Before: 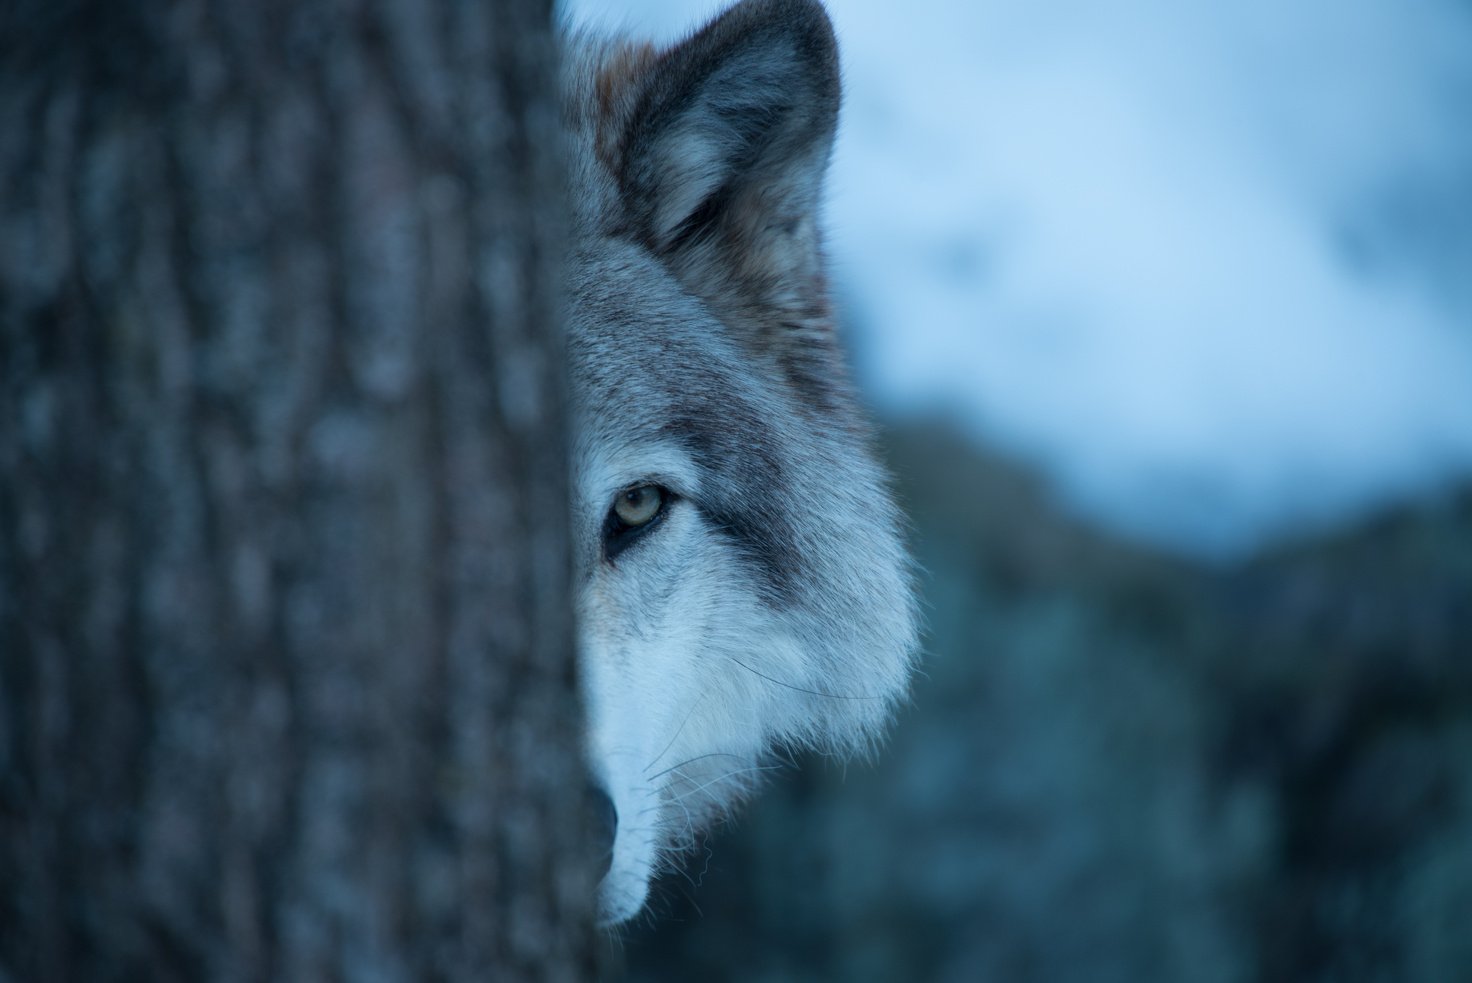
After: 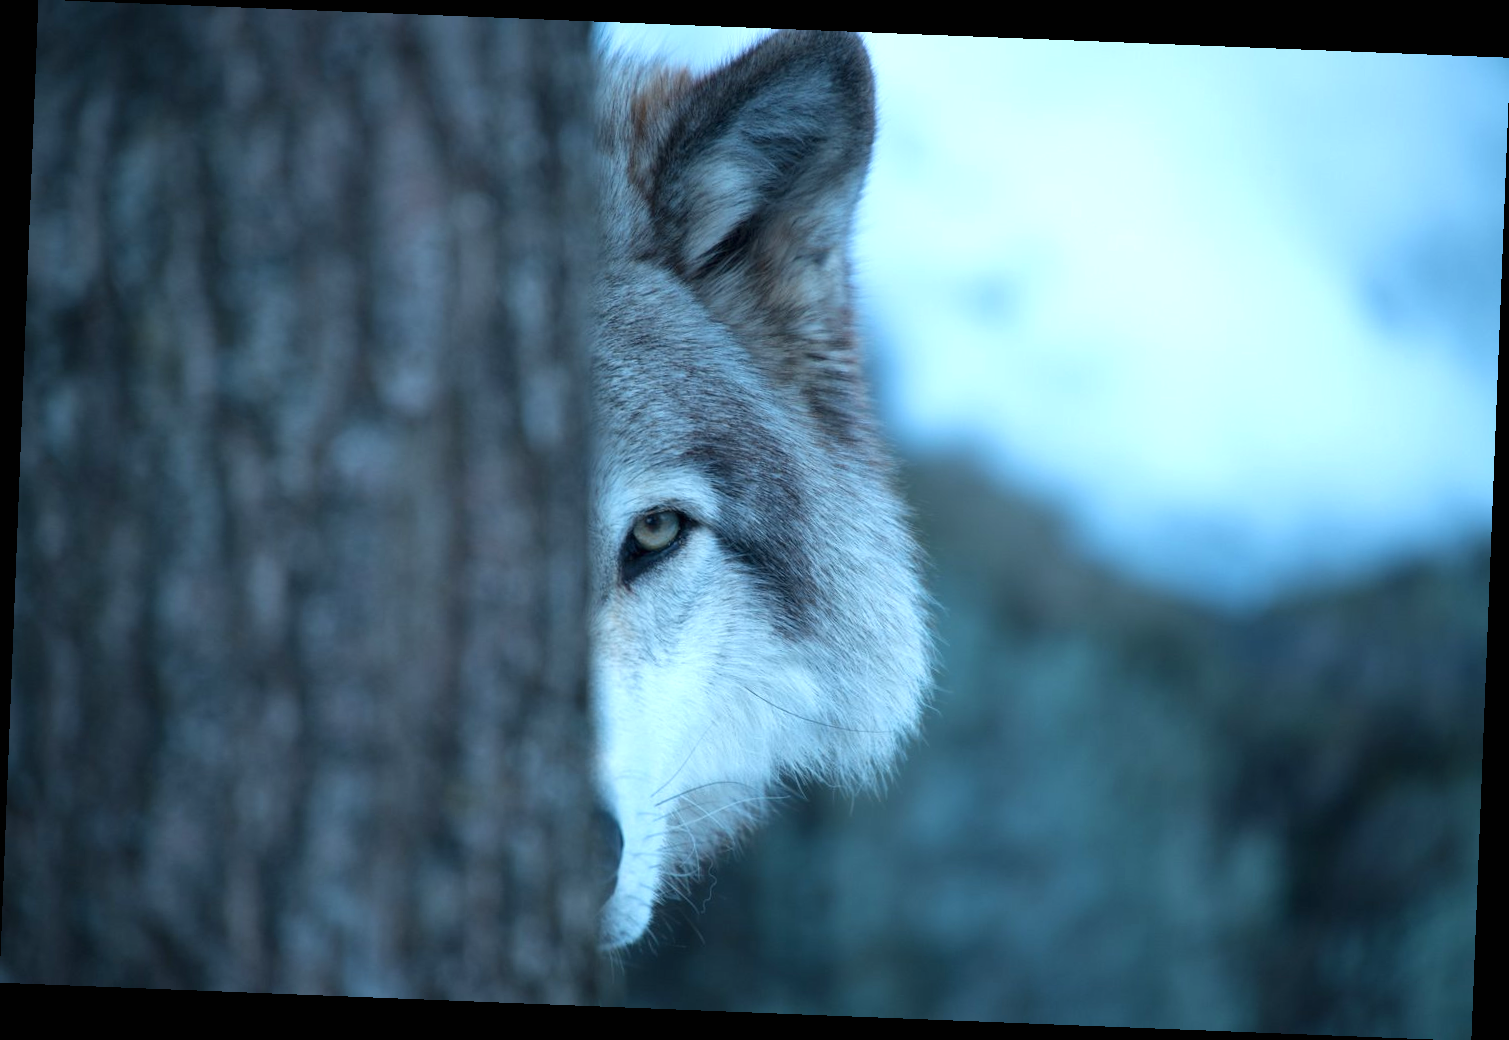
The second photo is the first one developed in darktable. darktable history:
rotate and perspective: rotation 2.27°, automatic cropping off
exposure: black level correction 0, exposure 0.7 EV, compensate exposure bias true, compensate highlight preservation false
